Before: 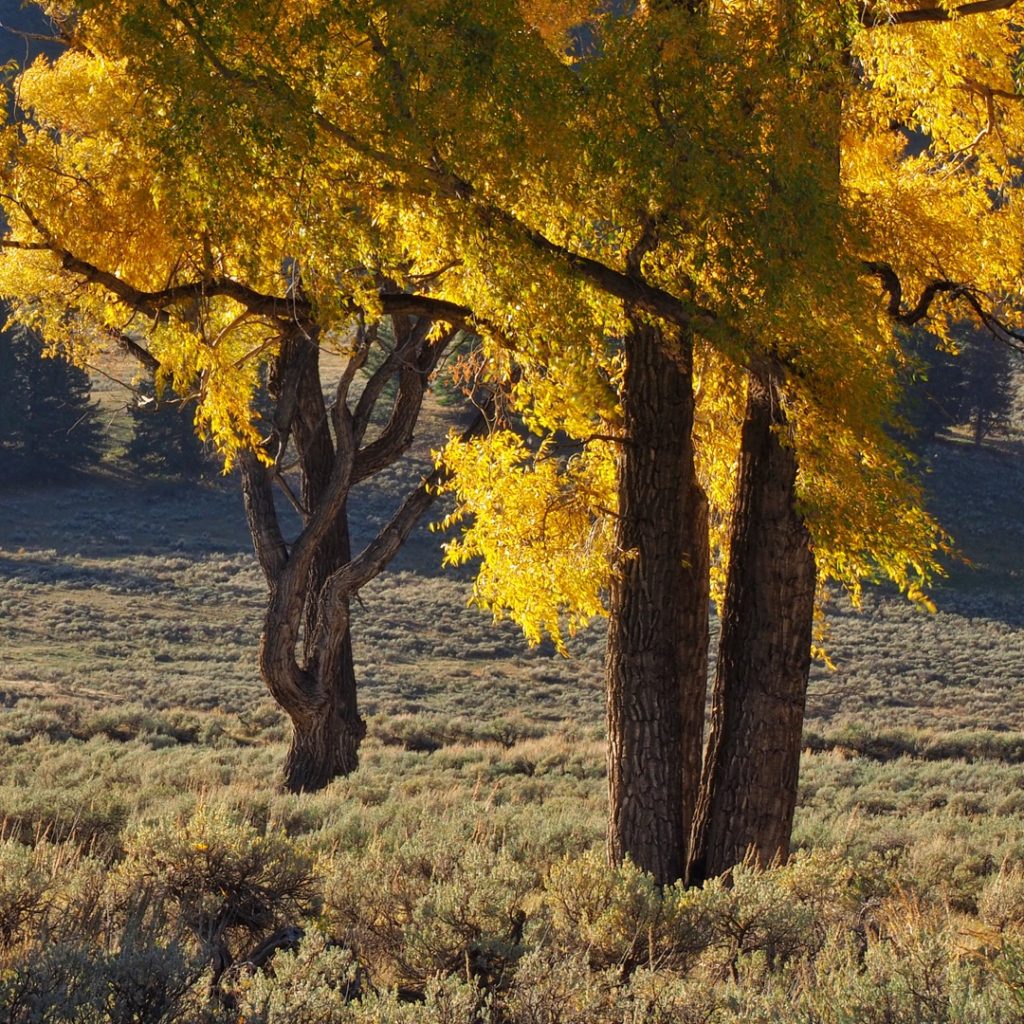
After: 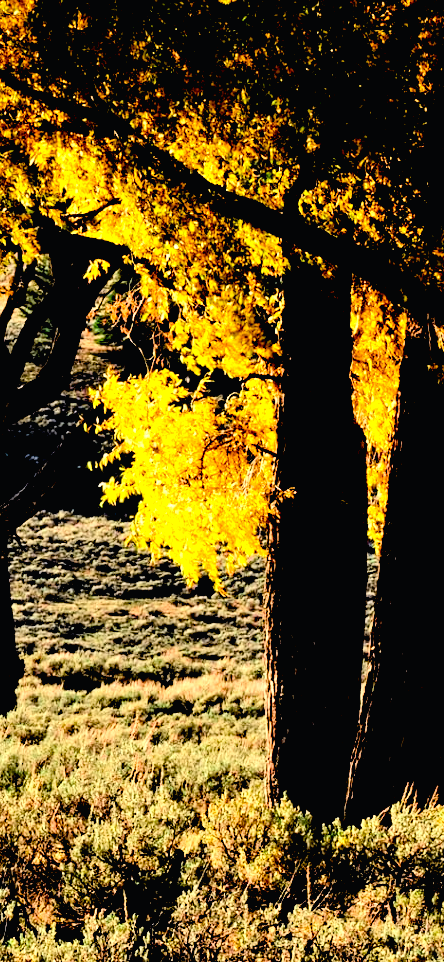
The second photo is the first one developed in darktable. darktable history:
crop: left 33.452%, top 6.025%, right 23.155%
tone equalizer: -8 EV -1.08 EV, -7 EV -1.01 EV, -6 EV -0.867 EV, -5 EV -0.578 EV, -3 EV 0.578 EV, -2 EV 0.867 EV, -1 EV 1.01 EV, +0 EV 1.08 EV, edges refinement/feathering 500, mask exposure compensation -1.57 EV, preserve details no
exposure: black level correction 0.056, compensate highlight preservation false
rgb levels: levels [[0.013, 0.434, 0.89], [0, 0.5, 1], [0, 0.5, 1]]
contrast brightness saturation: contrast 0.05, brightness 0.06, saturation 0.01
tone curve: curves: ch0 [(0, 0.013) (0.054, 0.018) (0.205, 0.197) (0.289, 0.309) (0.382, 0.437) (0.475, 0.552) (0.666, 0.743) (0.791, 0.85) (1, 0.998)]; ch1 [(0, 0) (0.394, 0.338) (0.449, 0.404) (0.499, 0.498) (0.526, 0.528) (0.543, 0.564) (0.589, 0.633) (0.66, 0.687) (0.783, 0.804) (1, 1)]; ch2 [(0, 0) (0.304, 0.31) (0.403, 0.399) (0.441, 0.421) (0.474, 0.466) (0.498, 0.496) (0.524, 0.538) (0.555, 0.584) (0.633, 0.665) (0.7, 0.711) (1, 1)], color space Lab, independent channels, preserve colors none
